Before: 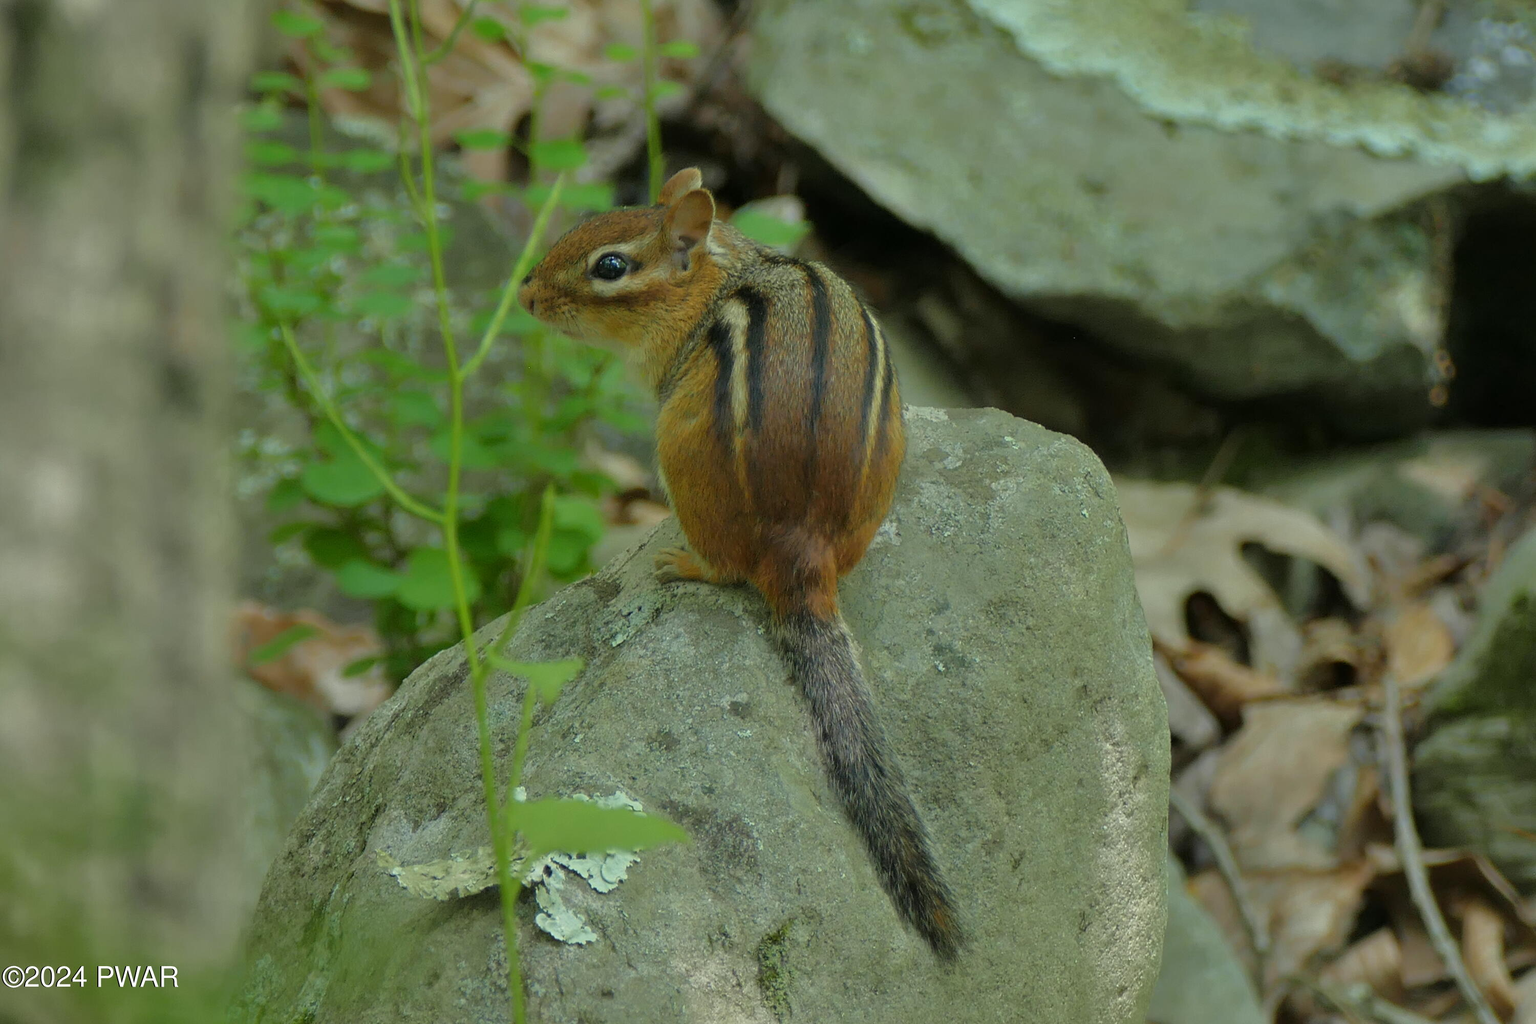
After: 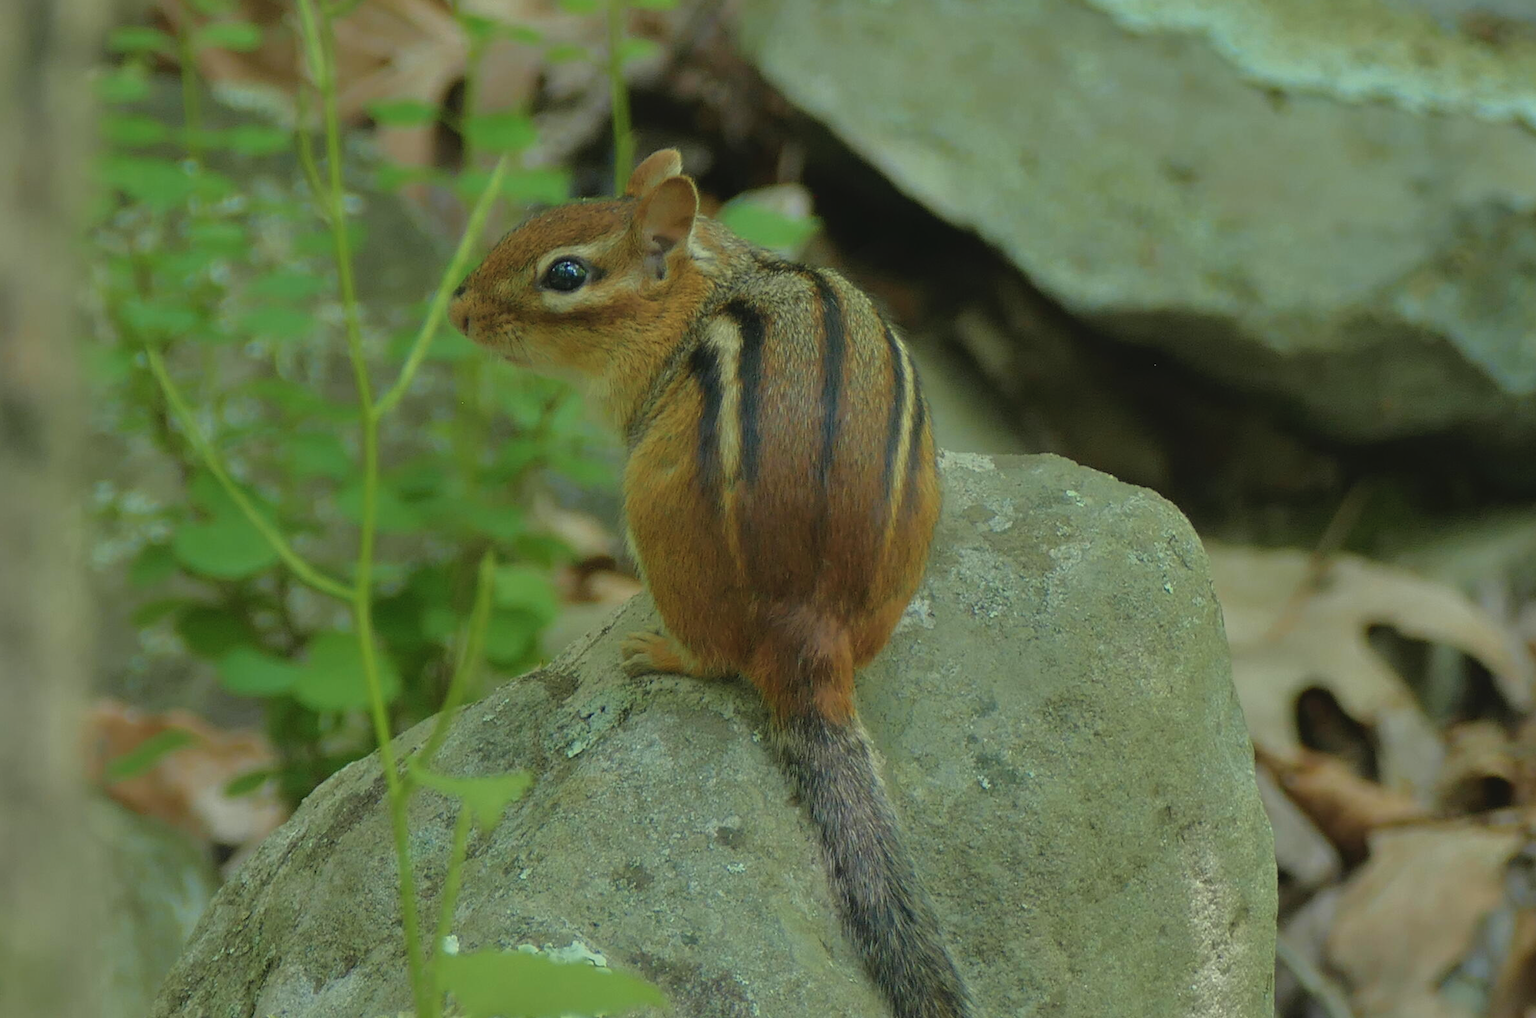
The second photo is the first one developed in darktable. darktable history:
velvia: on, module defaults
crop and rotate: left 10.784%, top 4.994%, right 10.488%, bottom 16.691%
contrast brightness saturation: contrast -0.097, saturation -0.098
